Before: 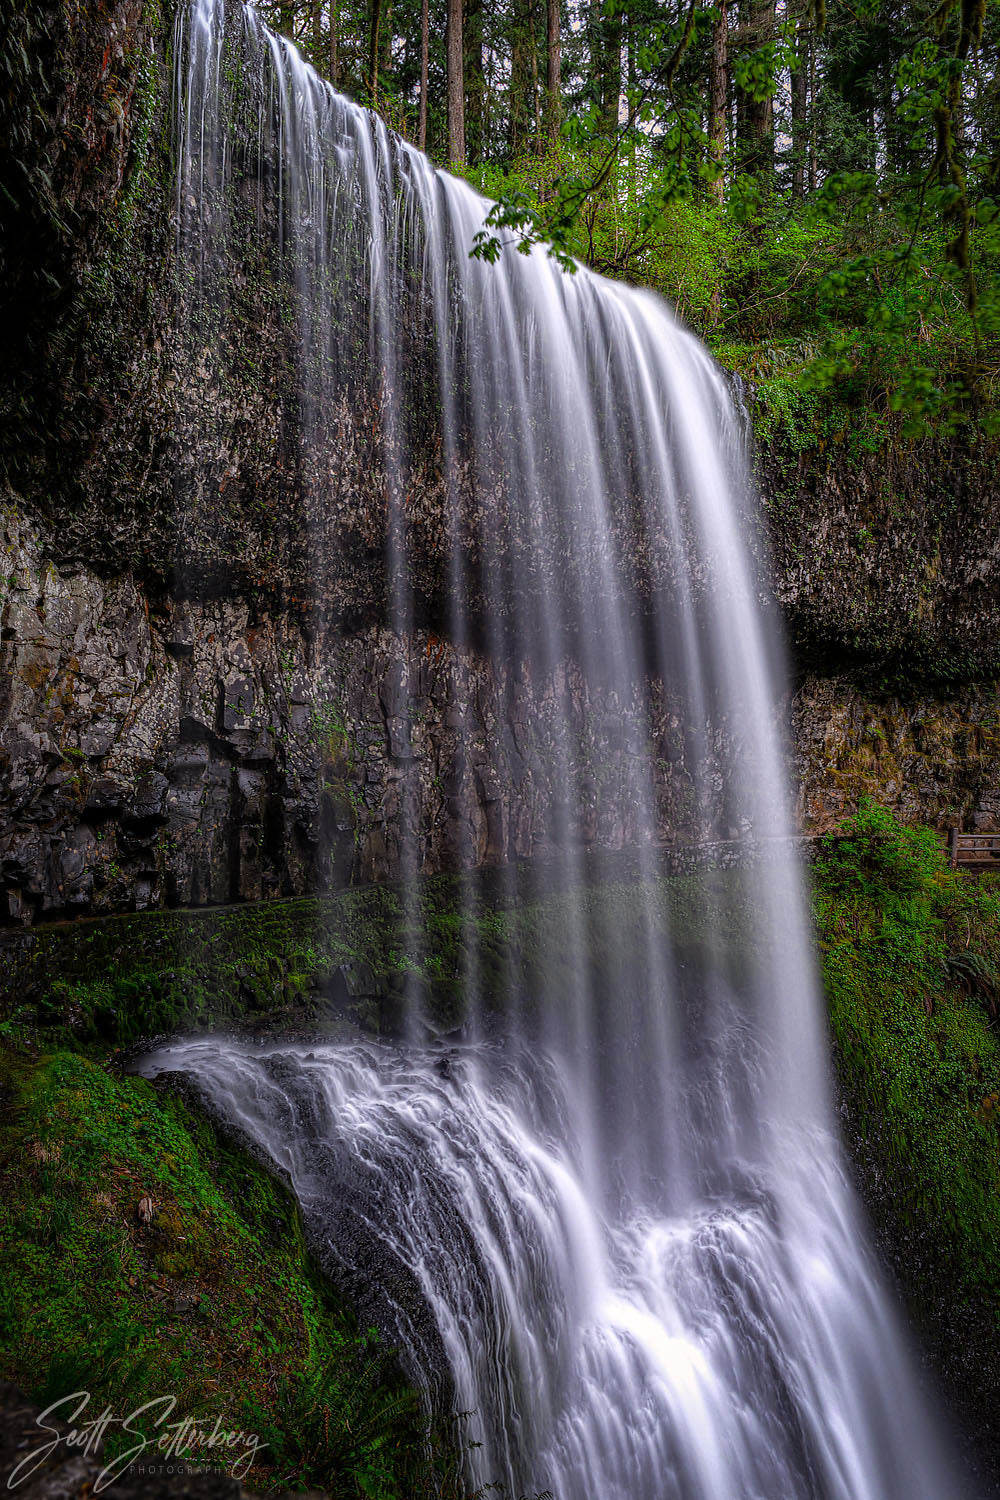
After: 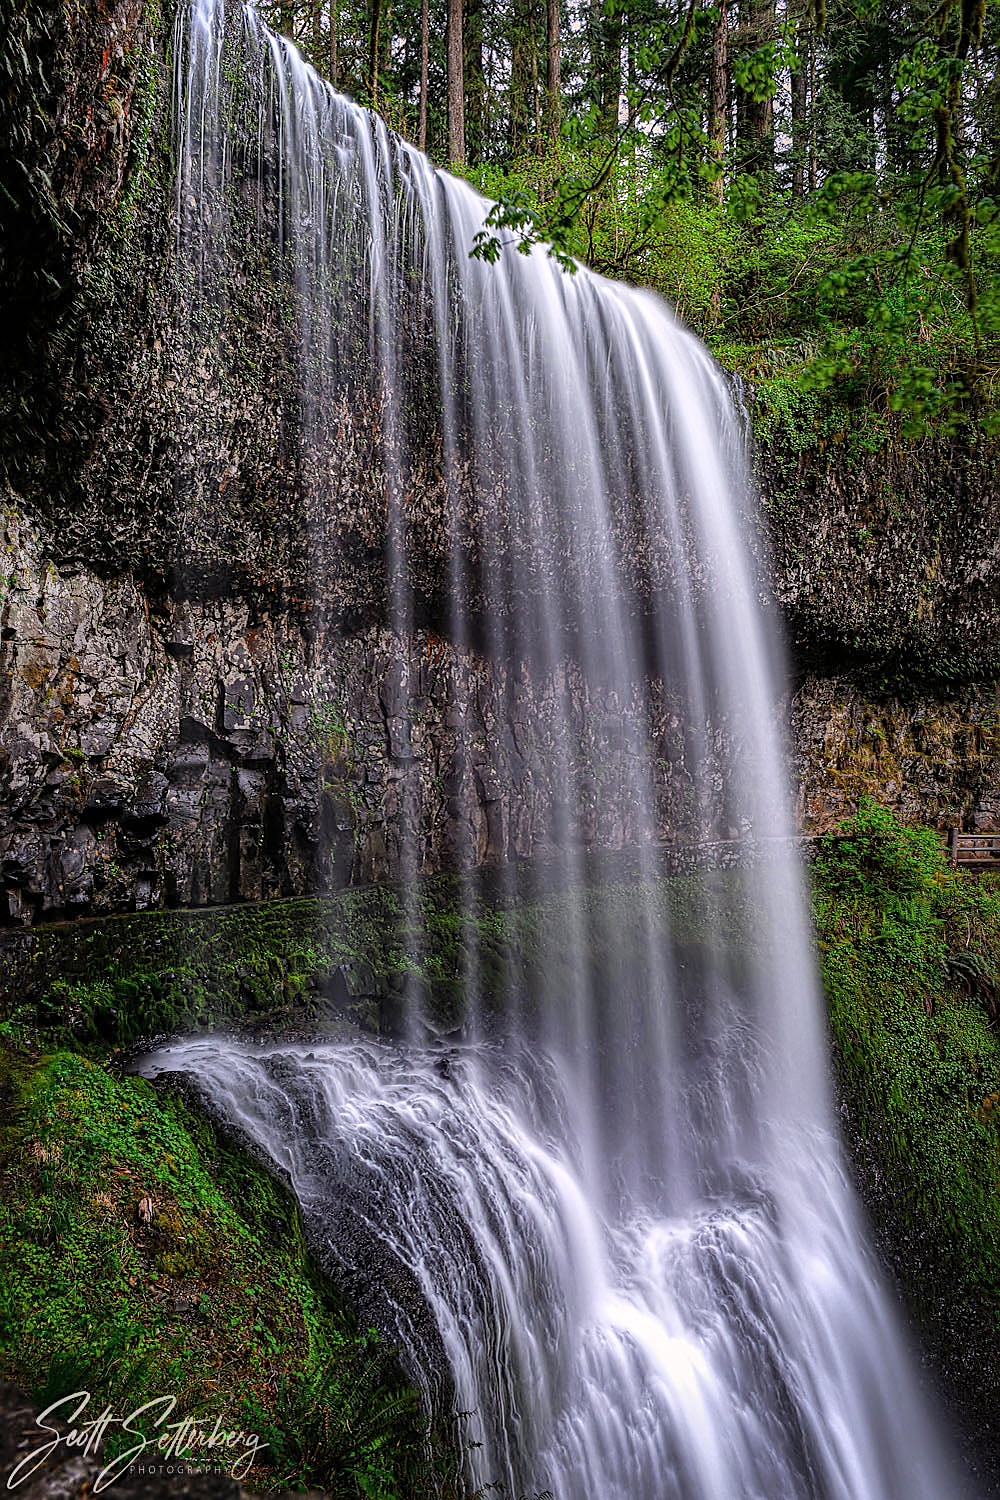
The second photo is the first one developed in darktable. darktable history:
sharpen: on, module defaults
shadows and highlights: radius 264.75, soften with gaussian
